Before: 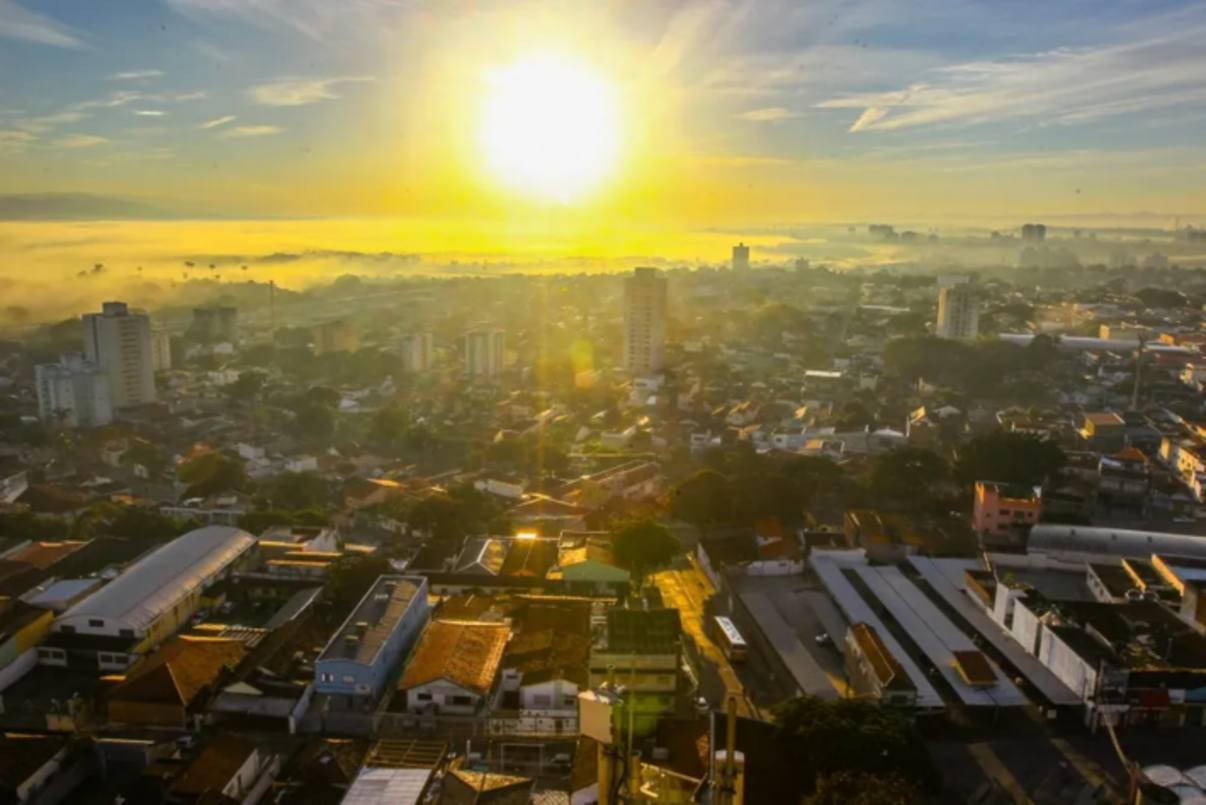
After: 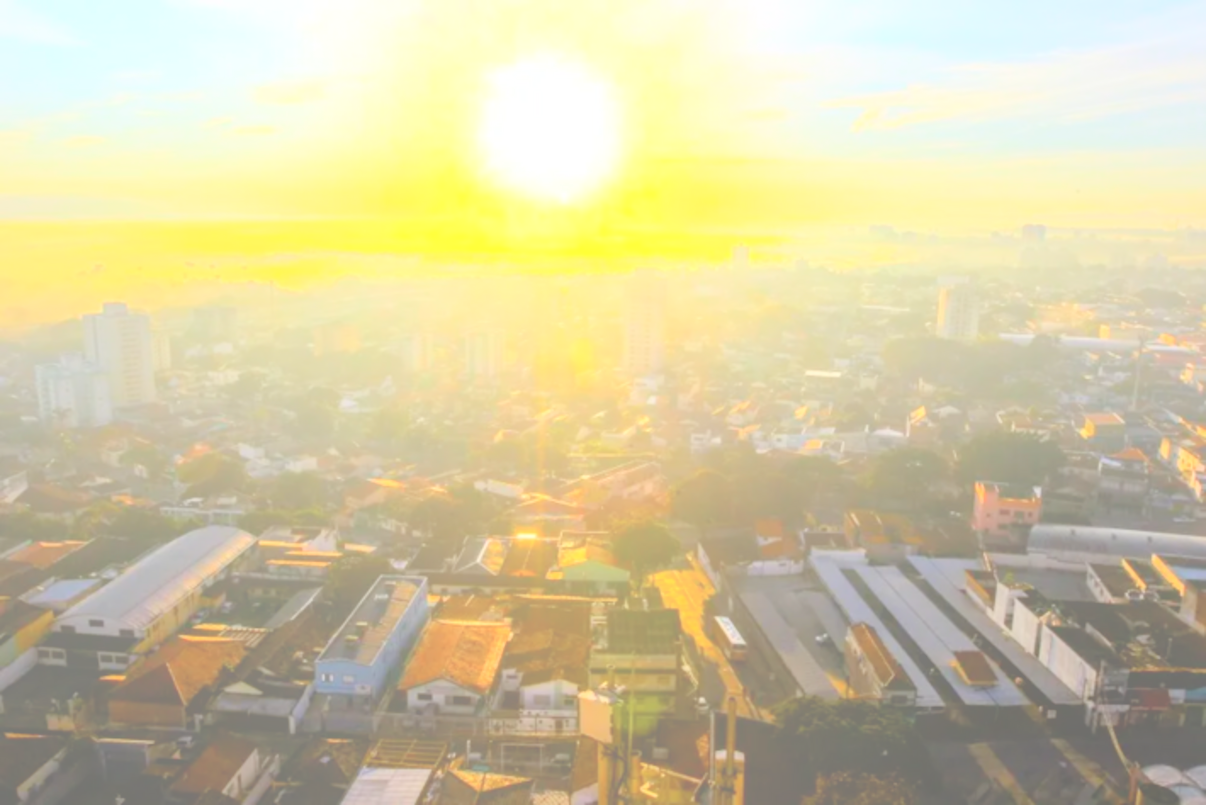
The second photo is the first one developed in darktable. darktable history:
local contrast: mode bilateral grid, contrast 50, coarseness 50, detail 150%, midtone range 0.2
bloom: size 70%, threshold 25%, strength 70%
